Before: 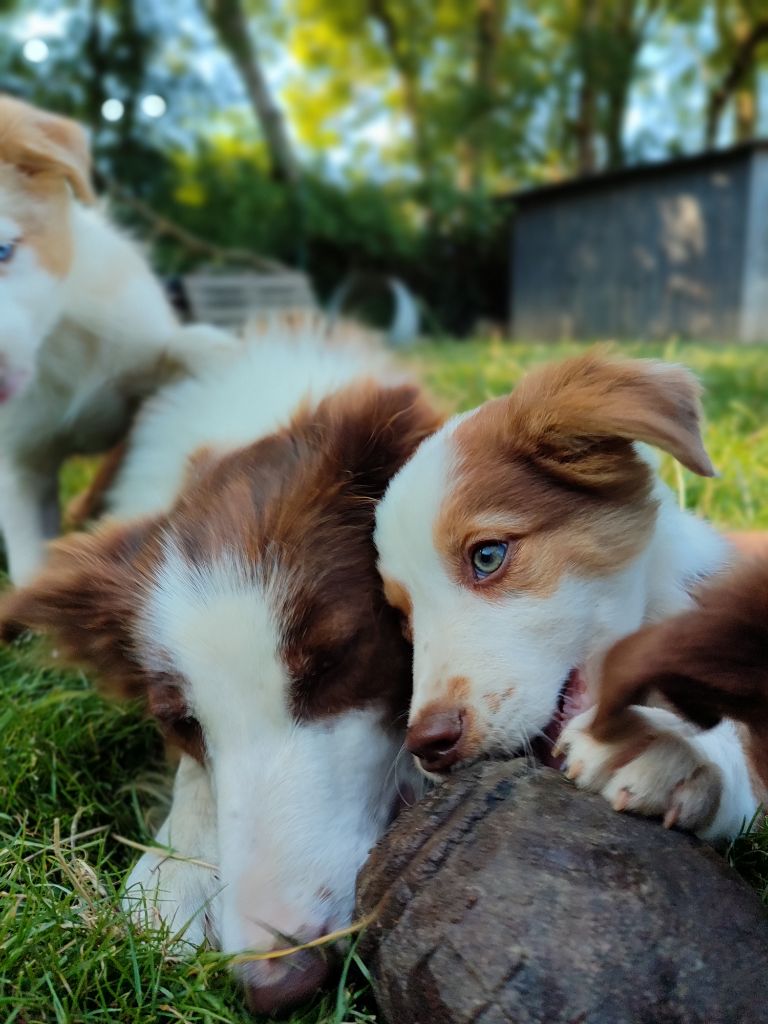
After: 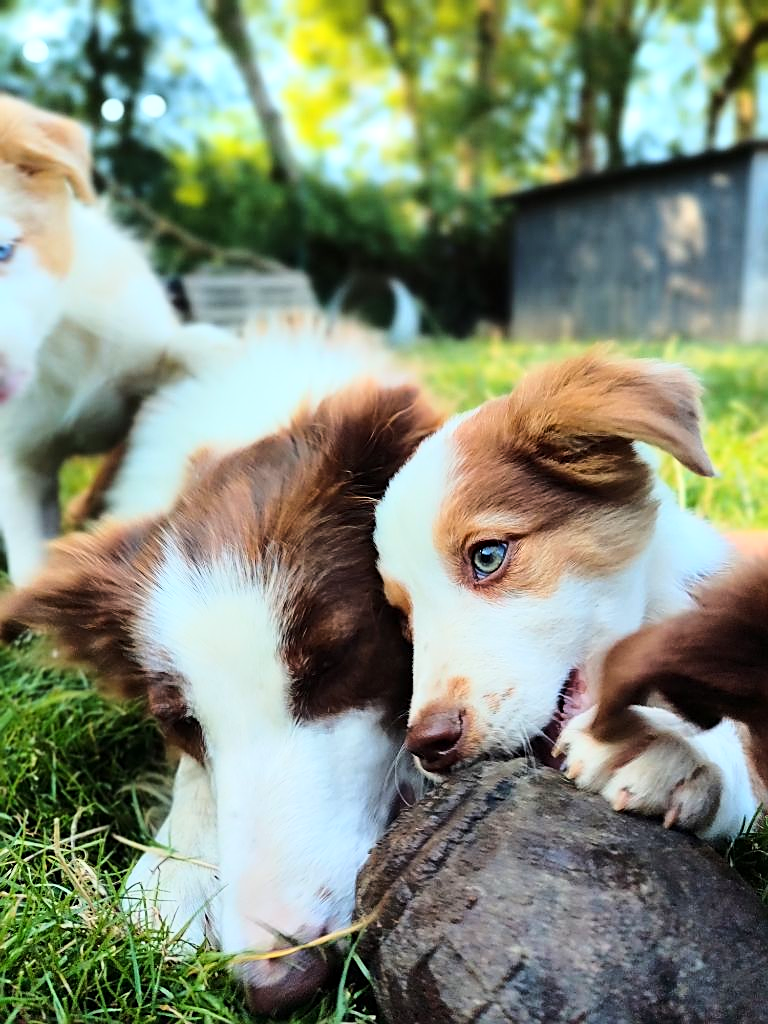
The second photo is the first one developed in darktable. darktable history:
base curve: curves: ch0 [(0, 0) (0.028, 0.03) (0.121, 0.232) (0.46, 0.748) (0.859, 0.968) (1, 1)]
sharpen: on, module defaults
exposure: exposure 0.21 EV, compensate exposure bias true, compensate highlight preservation false
